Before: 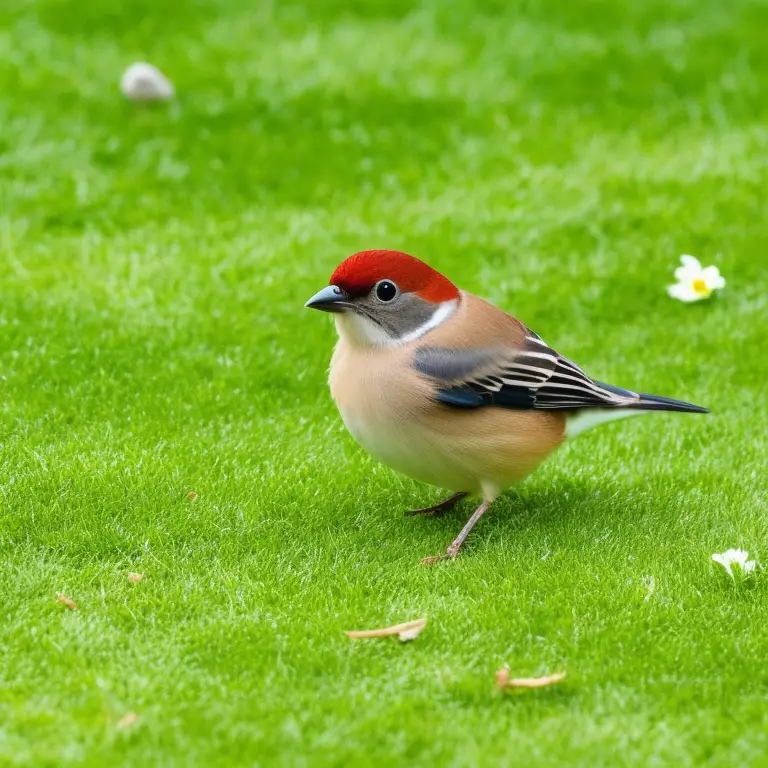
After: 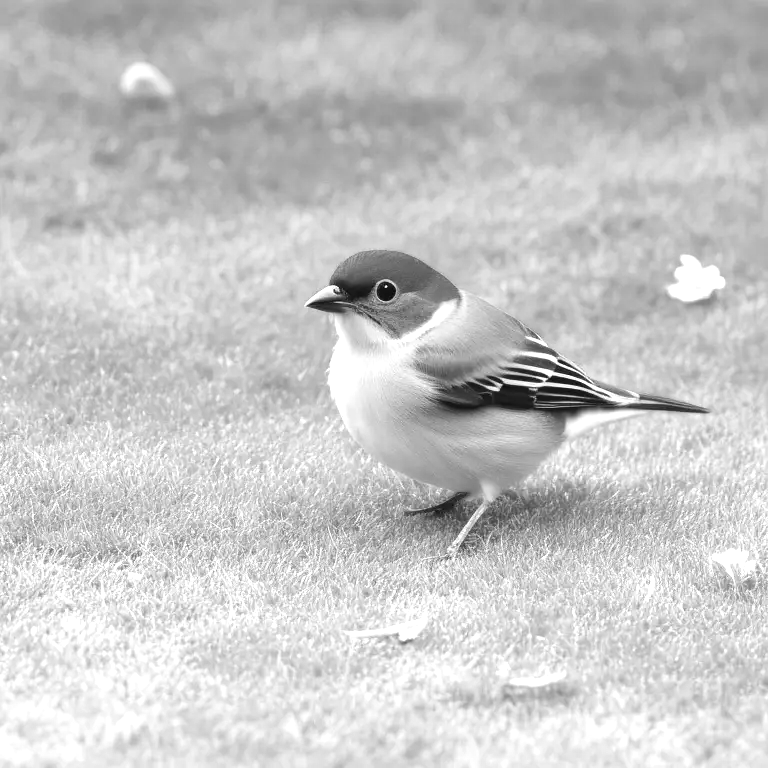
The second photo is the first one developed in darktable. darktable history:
color balance rgb: linear chroma grading › global chroma 15%, perceptual saturation grading › global saturation 30%
exposure: black level correction -0.002, exposure 1.115 EV, compensate highlight preservation false
graduated density: on, module defaults
monochrome: a 32, b 64, size 2.3
white balance: red 1.004, blue 1.024
